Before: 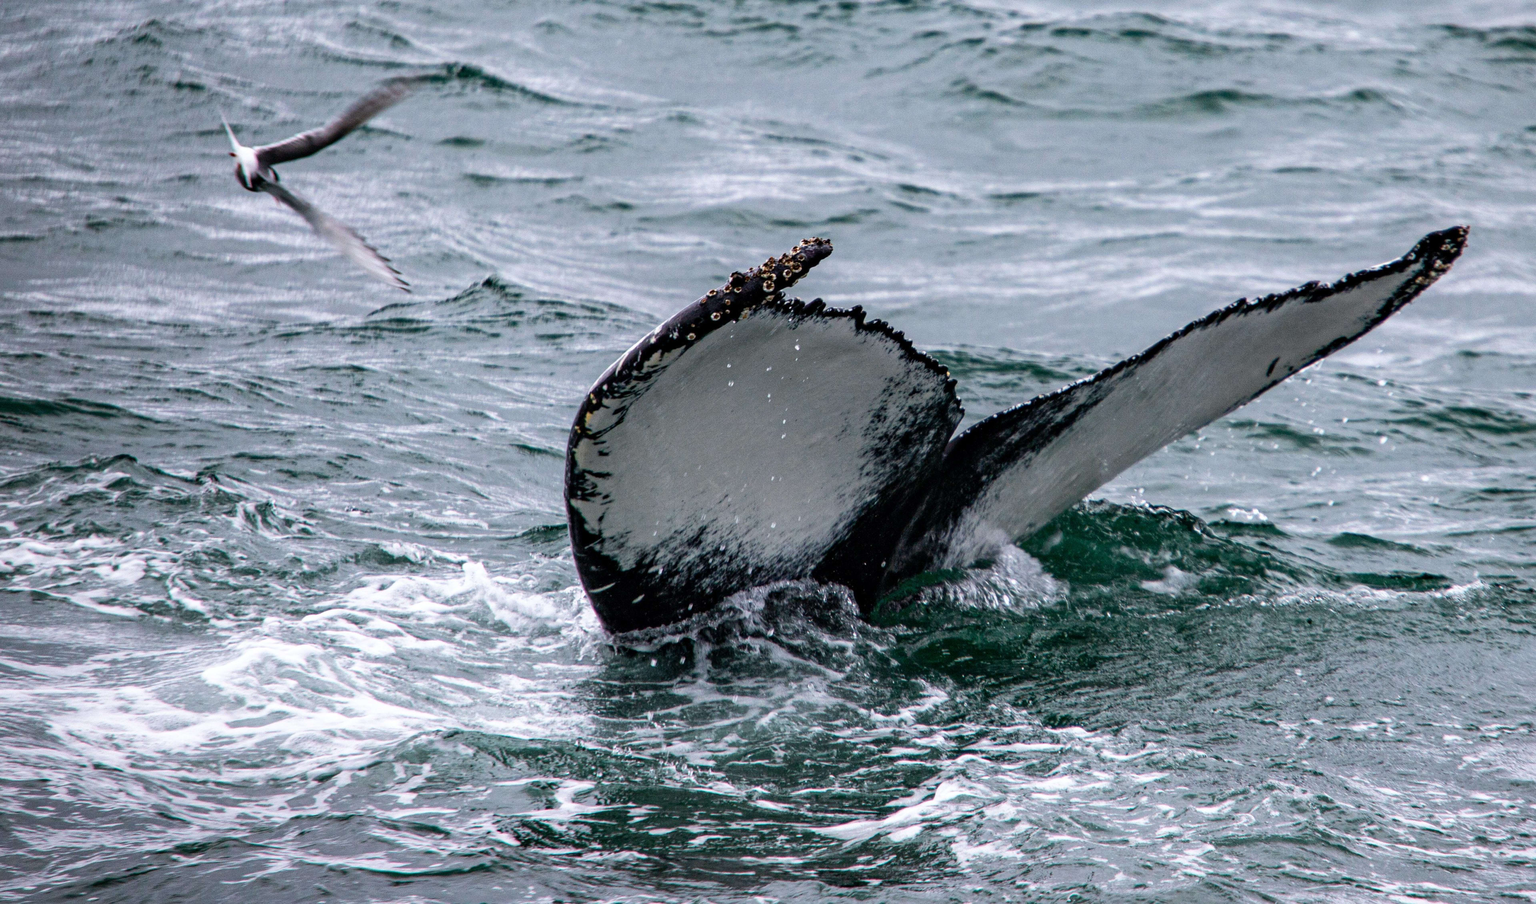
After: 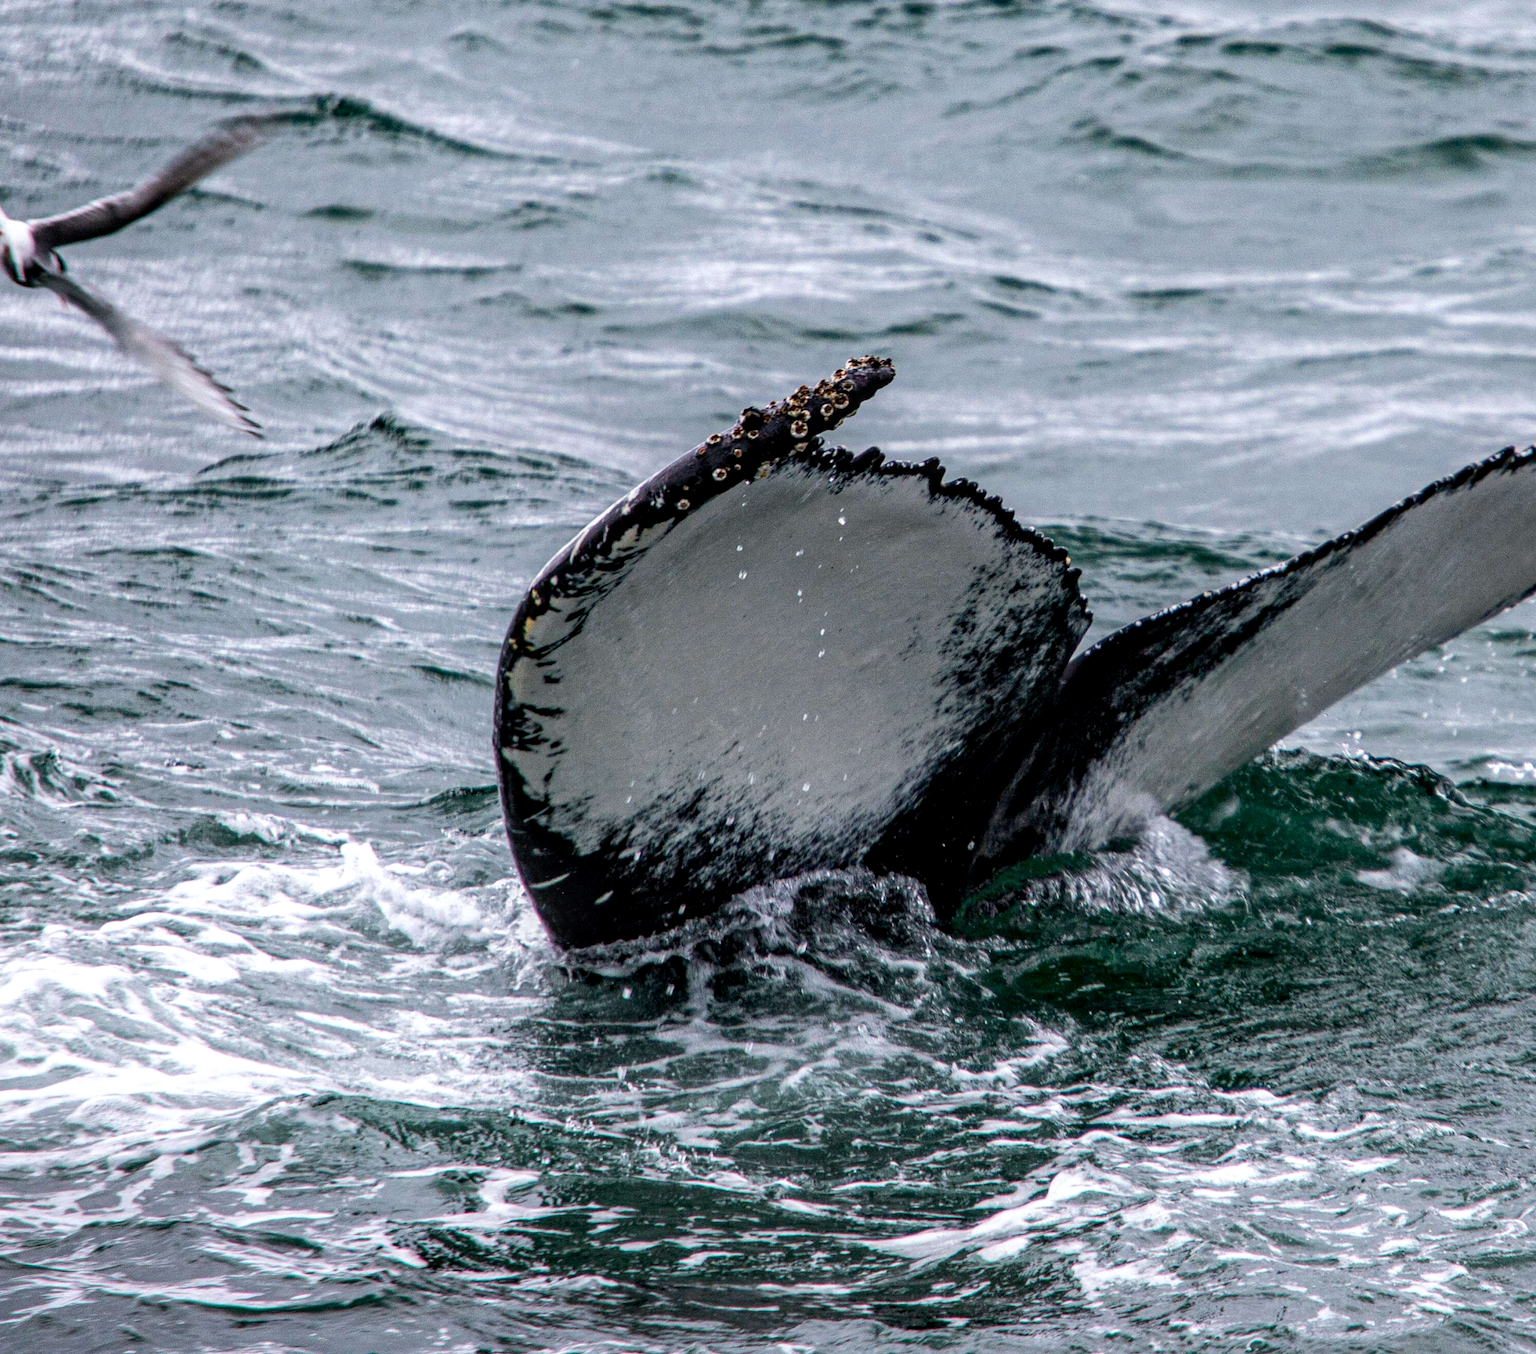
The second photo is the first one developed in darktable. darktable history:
local contrast: on, module defaults
crop and rotate: left 15.334%, right 17.878%
